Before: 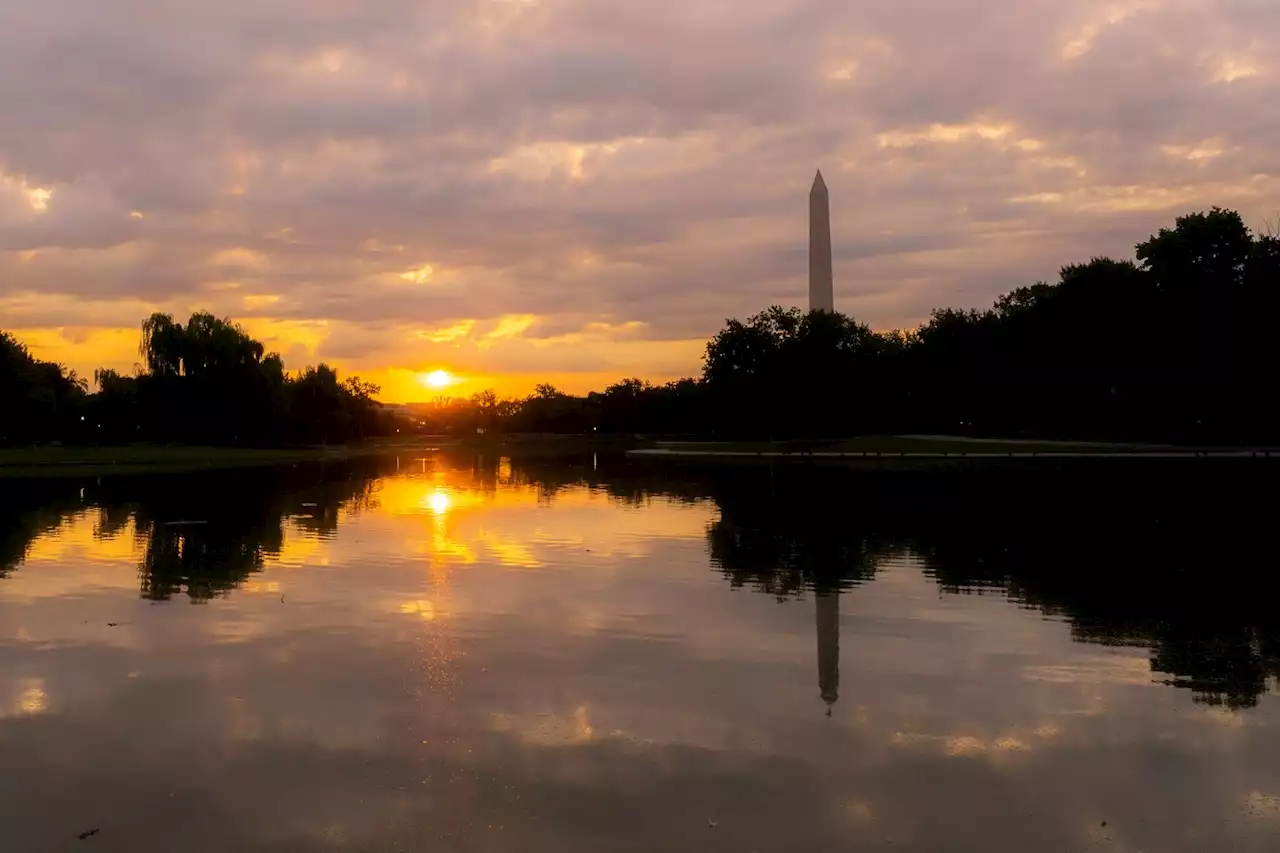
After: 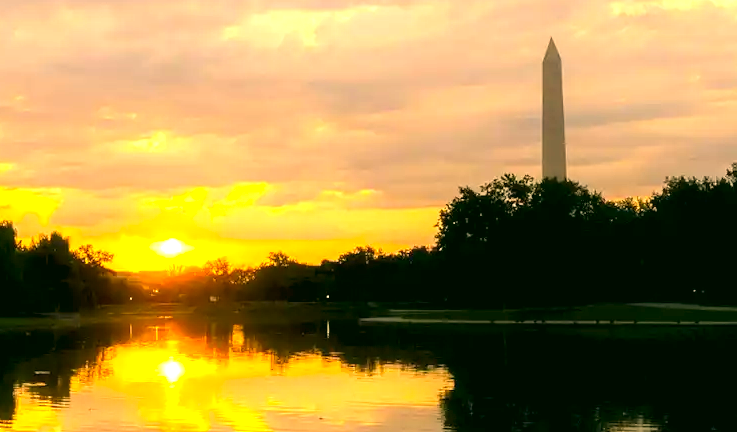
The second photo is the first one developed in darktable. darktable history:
color correction: highlights a* 4.8, highlights b* 24.93, shadows a* -15.79, shadows b* 3.97
crop: left 20.872%, top 15.557%, right 21.497%, bottom 33.729%
exposure: exposure 1.134 EV, compensate highlight preservation false
